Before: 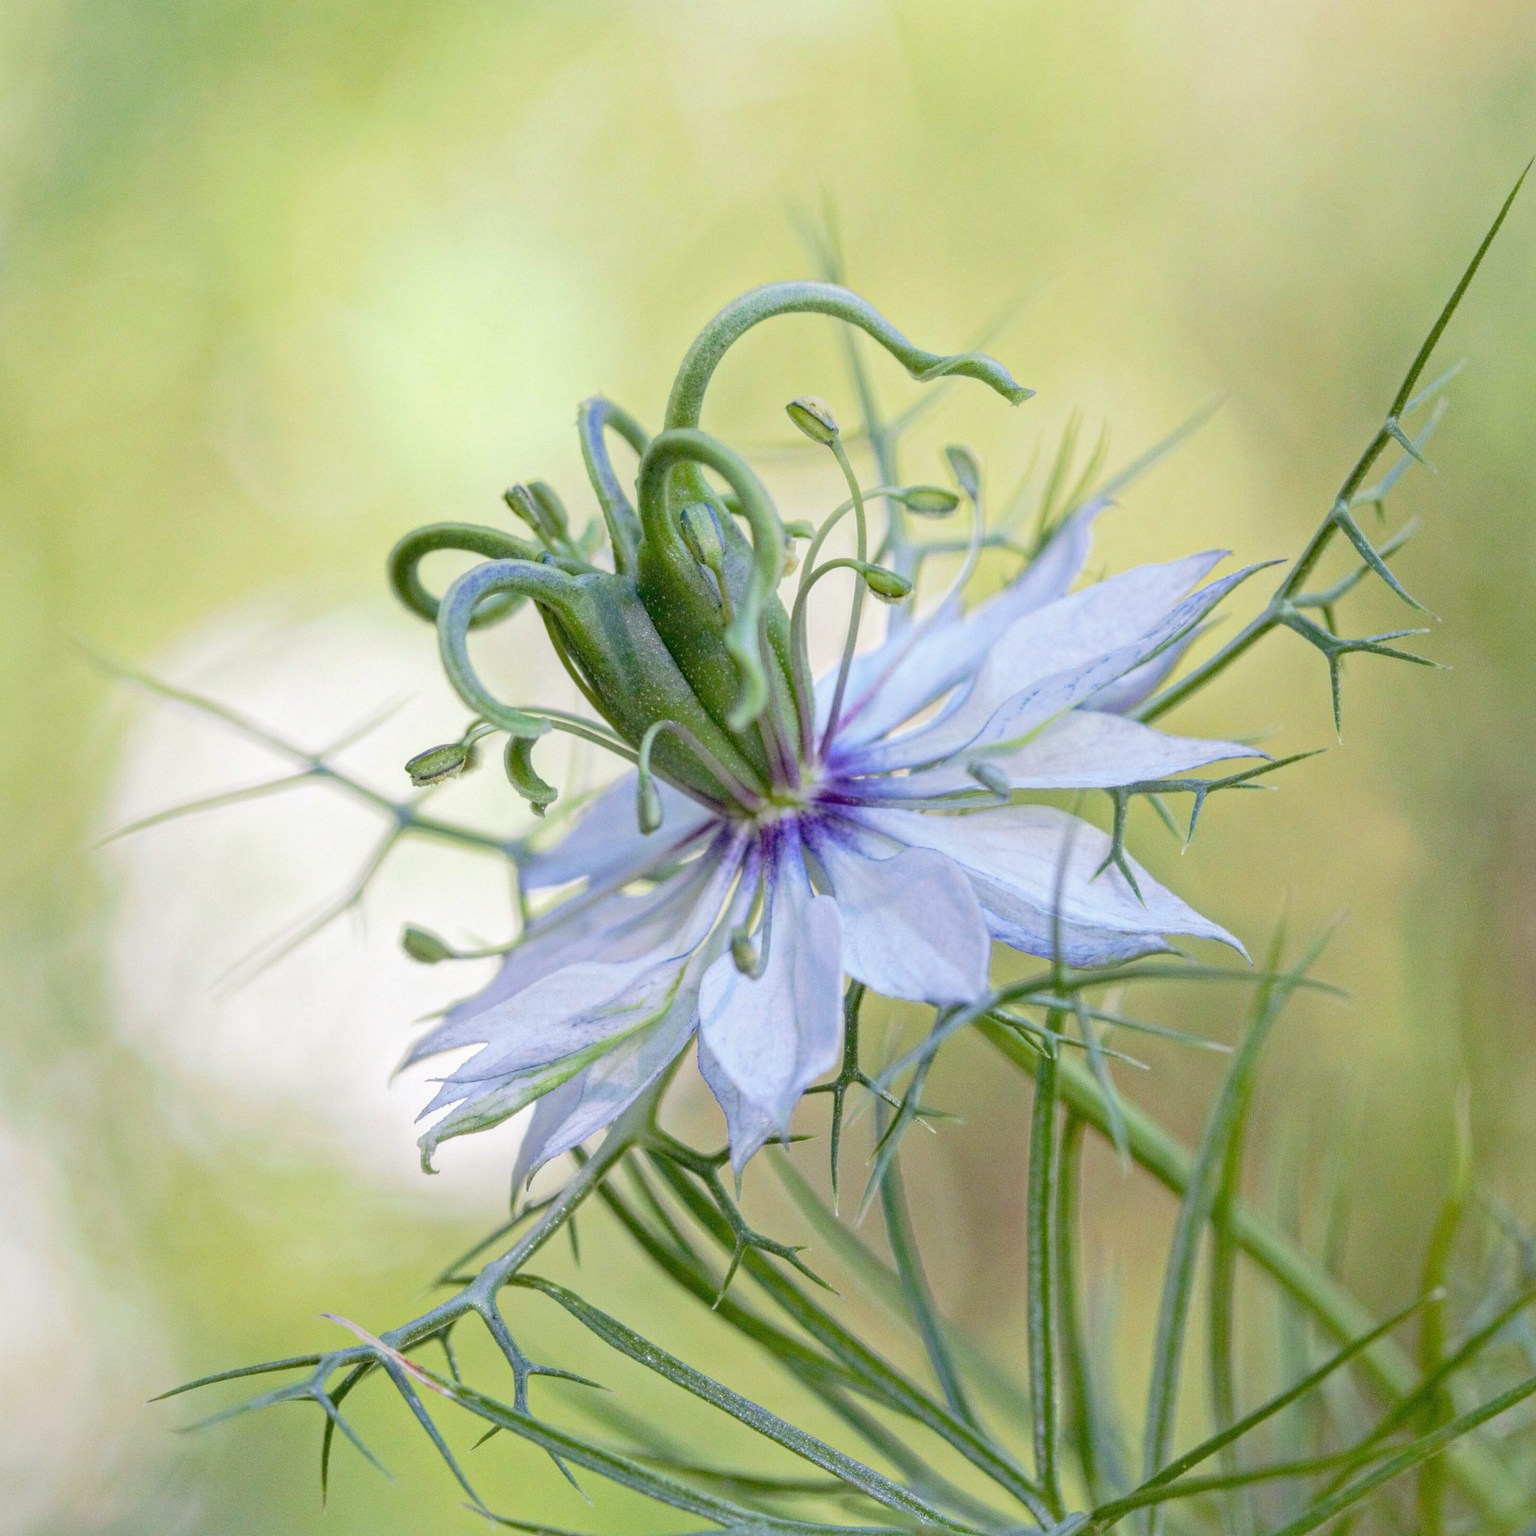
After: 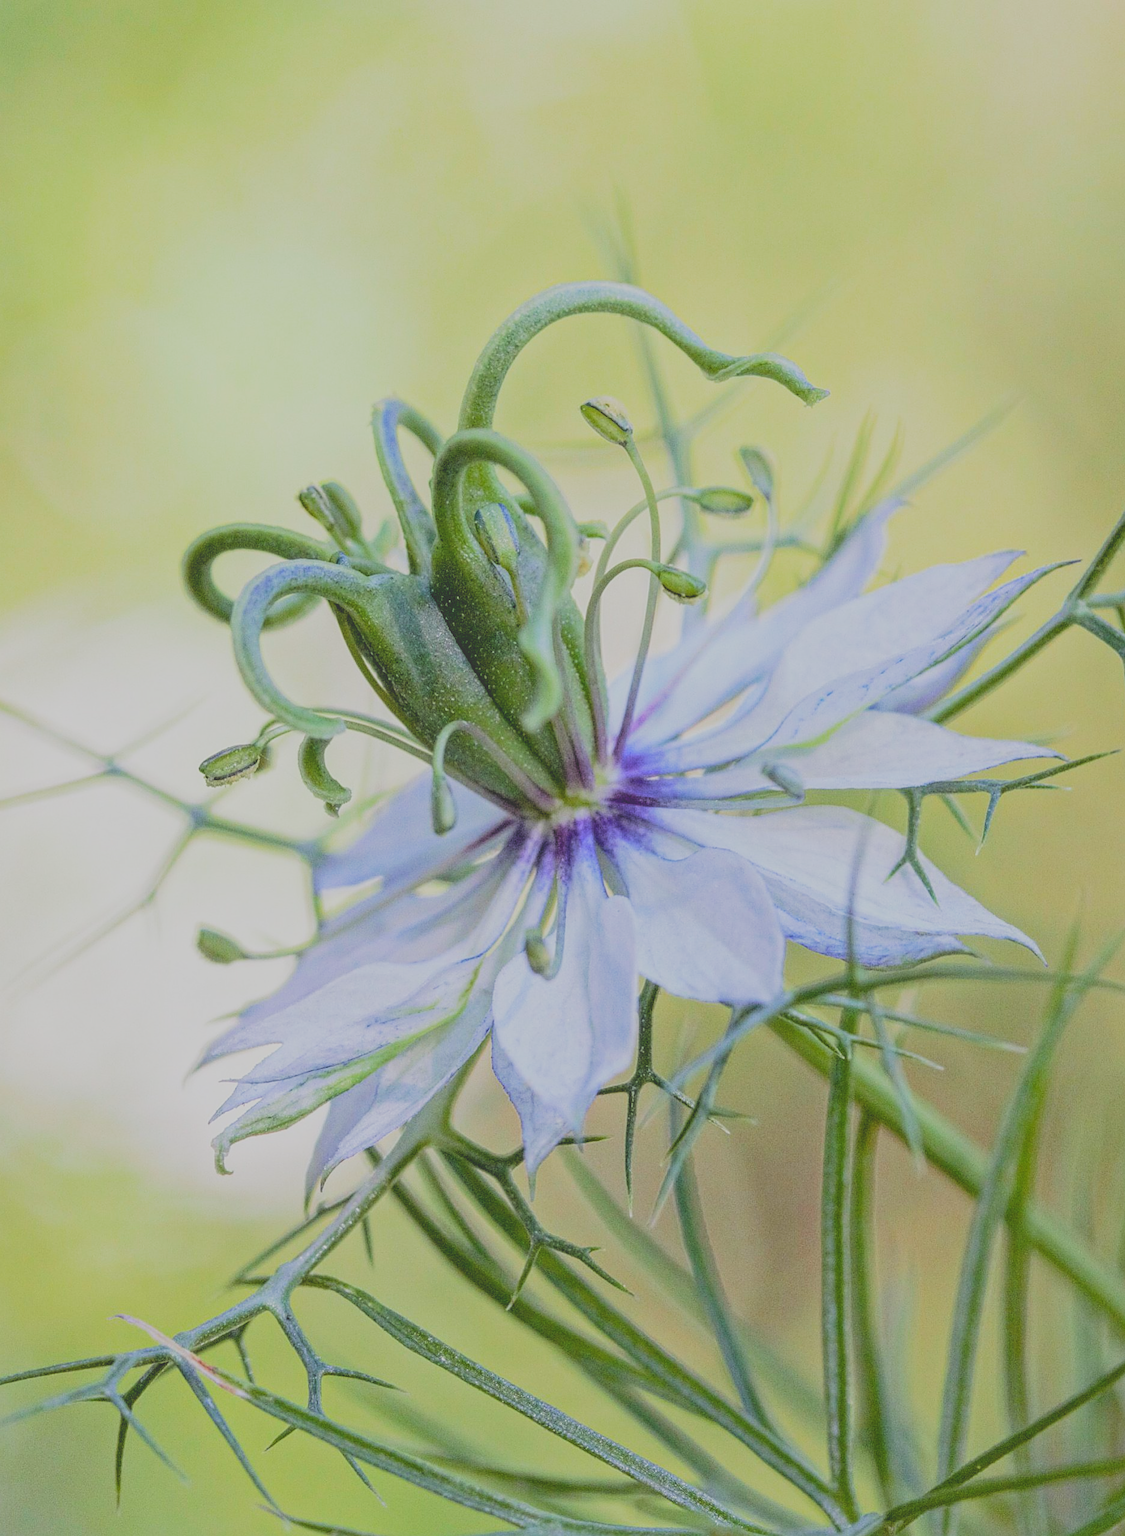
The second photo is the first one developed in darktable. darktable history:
local contrast: highlights 48%, shadows 0%, detail 100%
filmic rgb: black relative exposure -5 EV, white relative exposure 3.5 EV, hardness 3.19, contrast 1.5, highlights saturation mix -50%
contrast brightness saturation: contrast -0.28
crop: left 13.443%, right 13.31%
sharpen: on, module defaults
